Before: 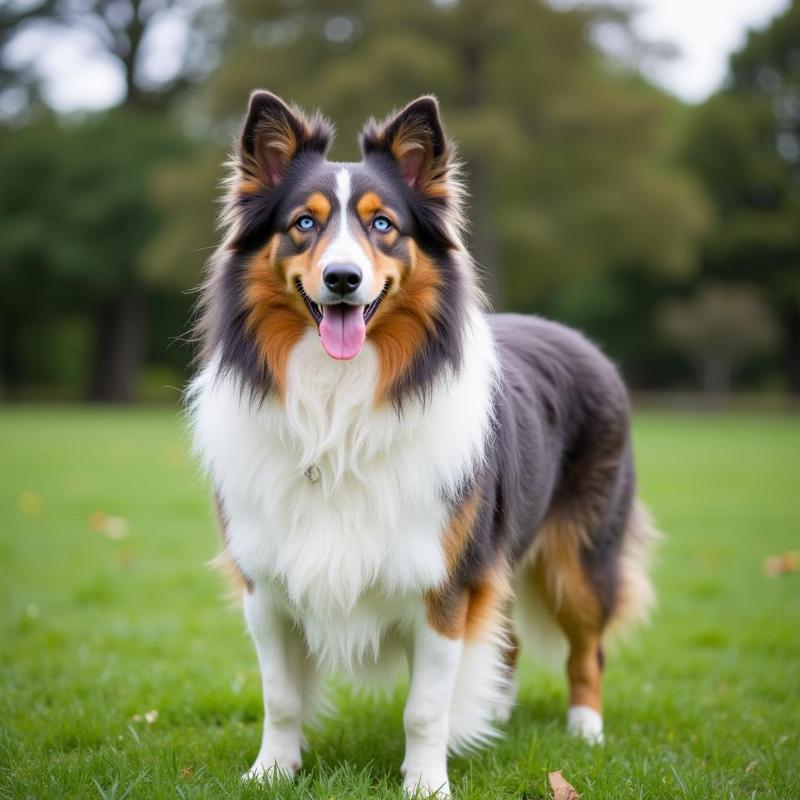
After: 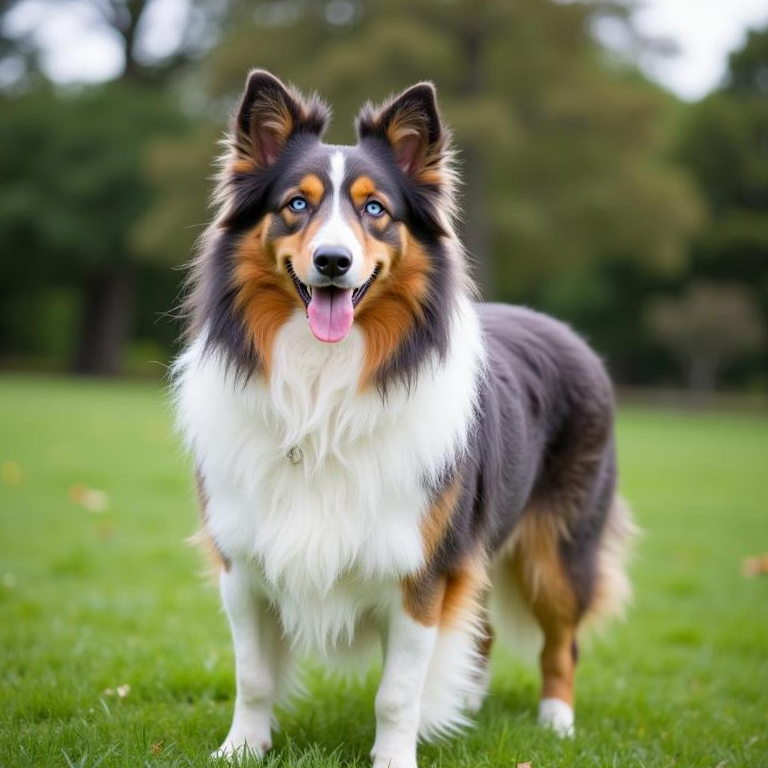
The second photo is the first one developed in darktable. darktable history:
crop and rotate: angle -2.41°
